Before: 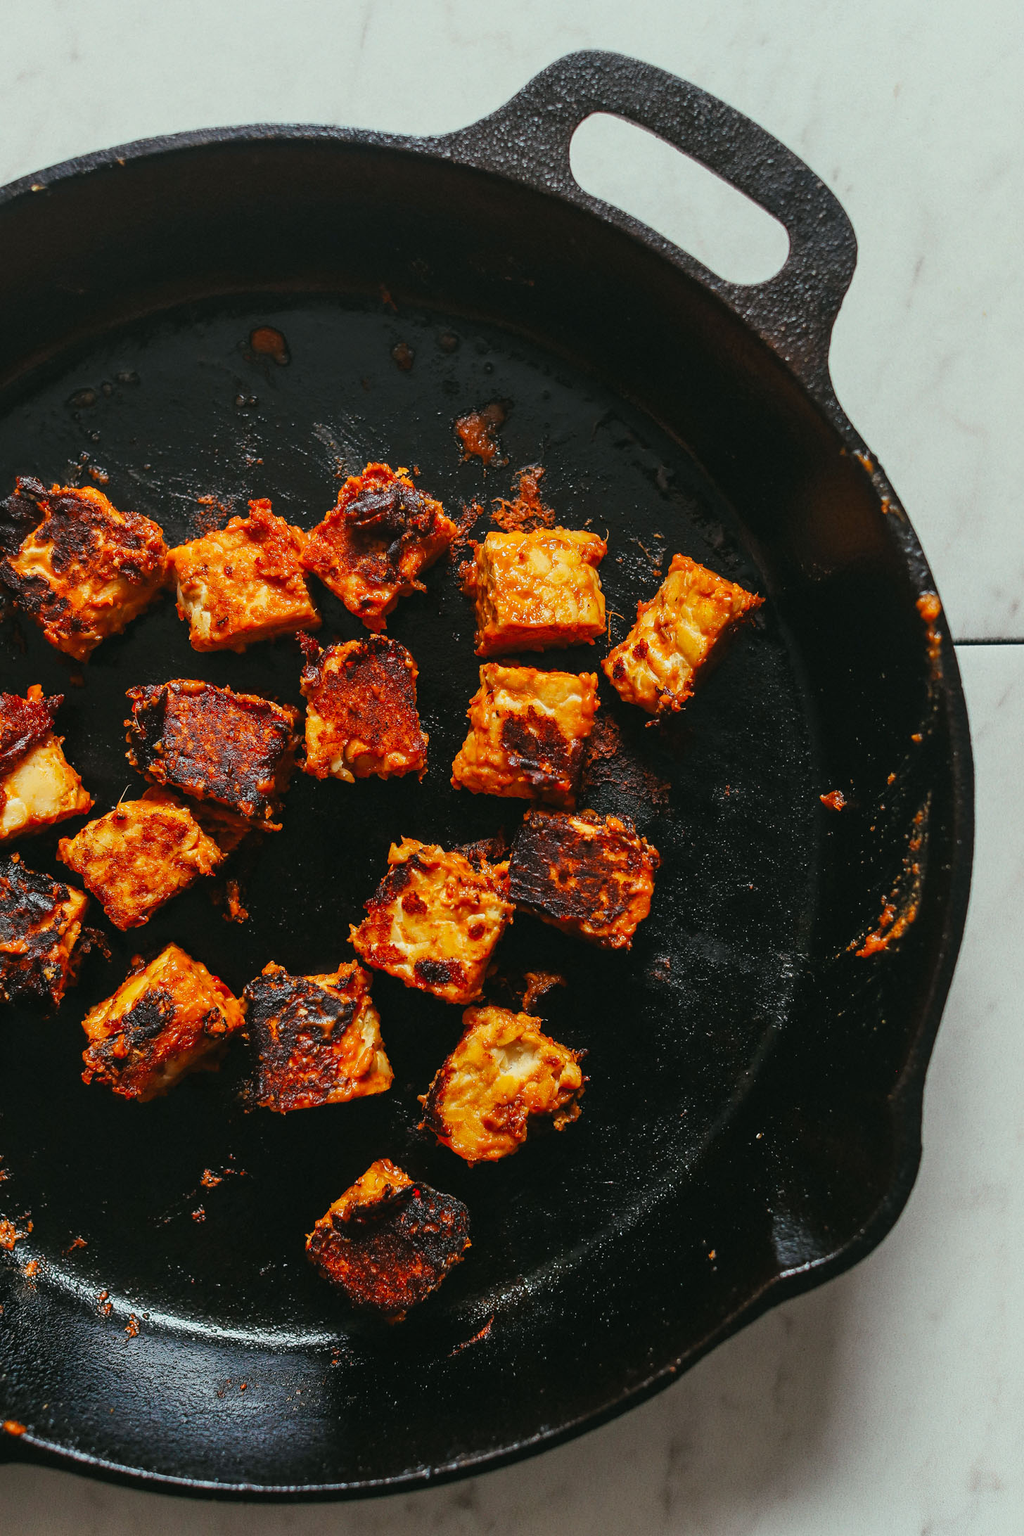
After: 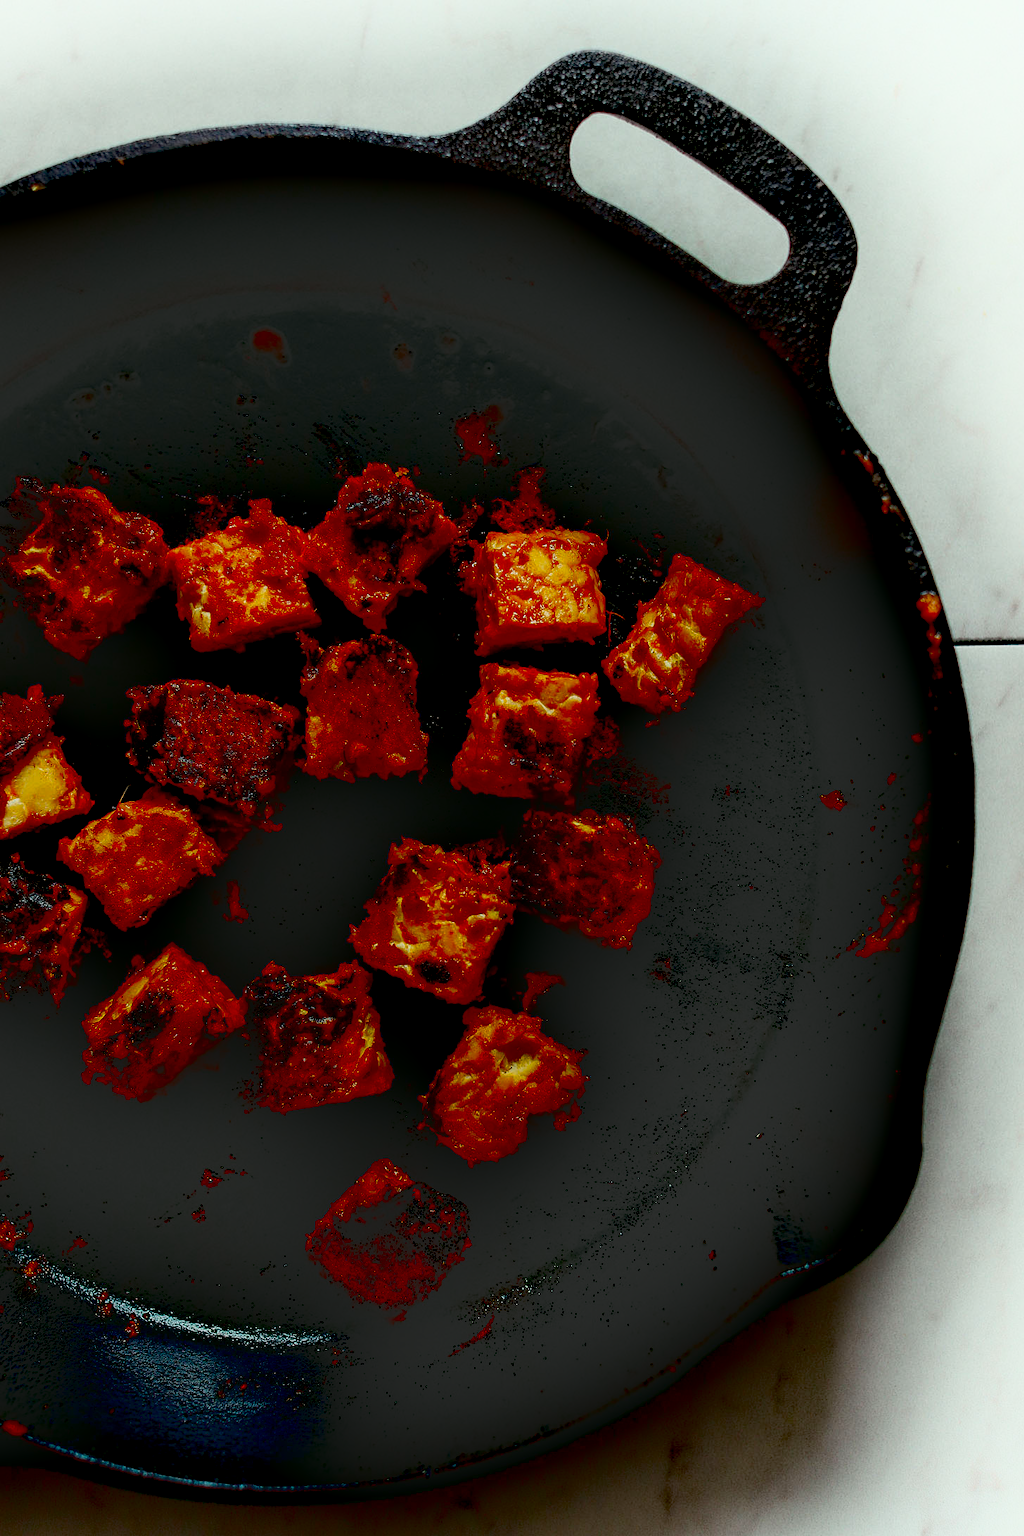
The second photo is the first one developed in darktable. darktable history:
exposure: black level correction 0.047, exposure 0.013 EV, compensate highlight preservation false
shadows and highlights: shadows -54.3, highlights 86.09, soften with gaussian
